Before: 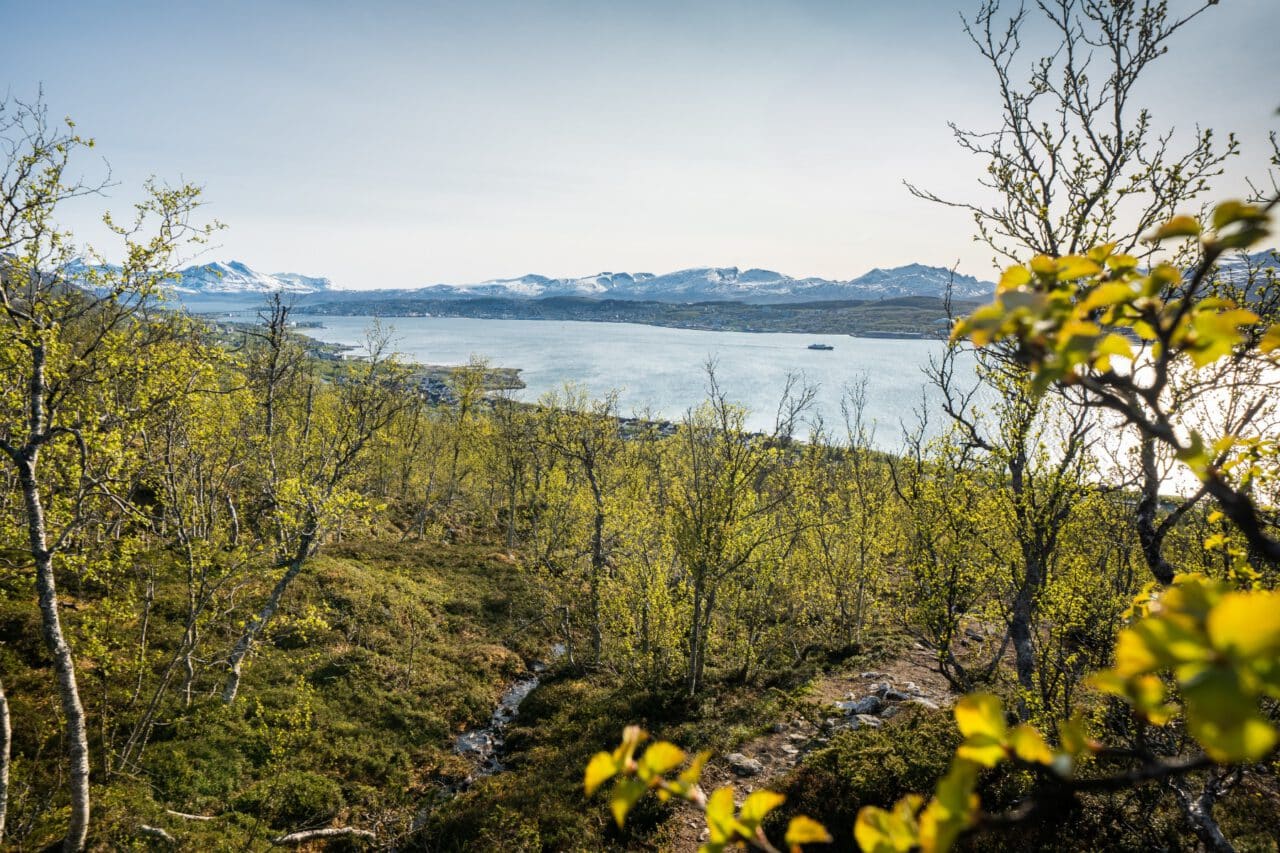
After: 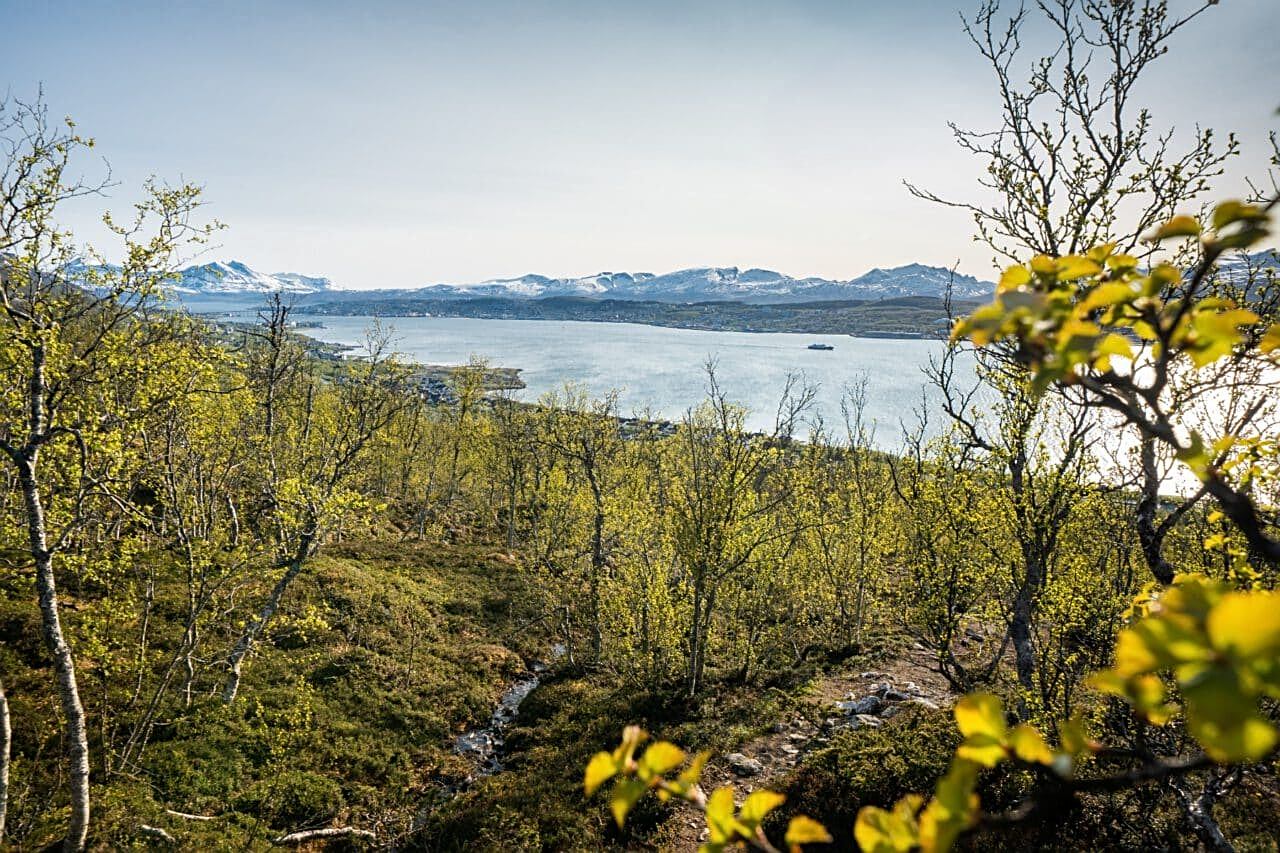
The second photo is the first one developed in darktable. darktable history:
sharpen: on, module defaults
local contrast: mode bilateral grid, contrast 10, coarseness 24, detail 115%, midtone range 0.2
